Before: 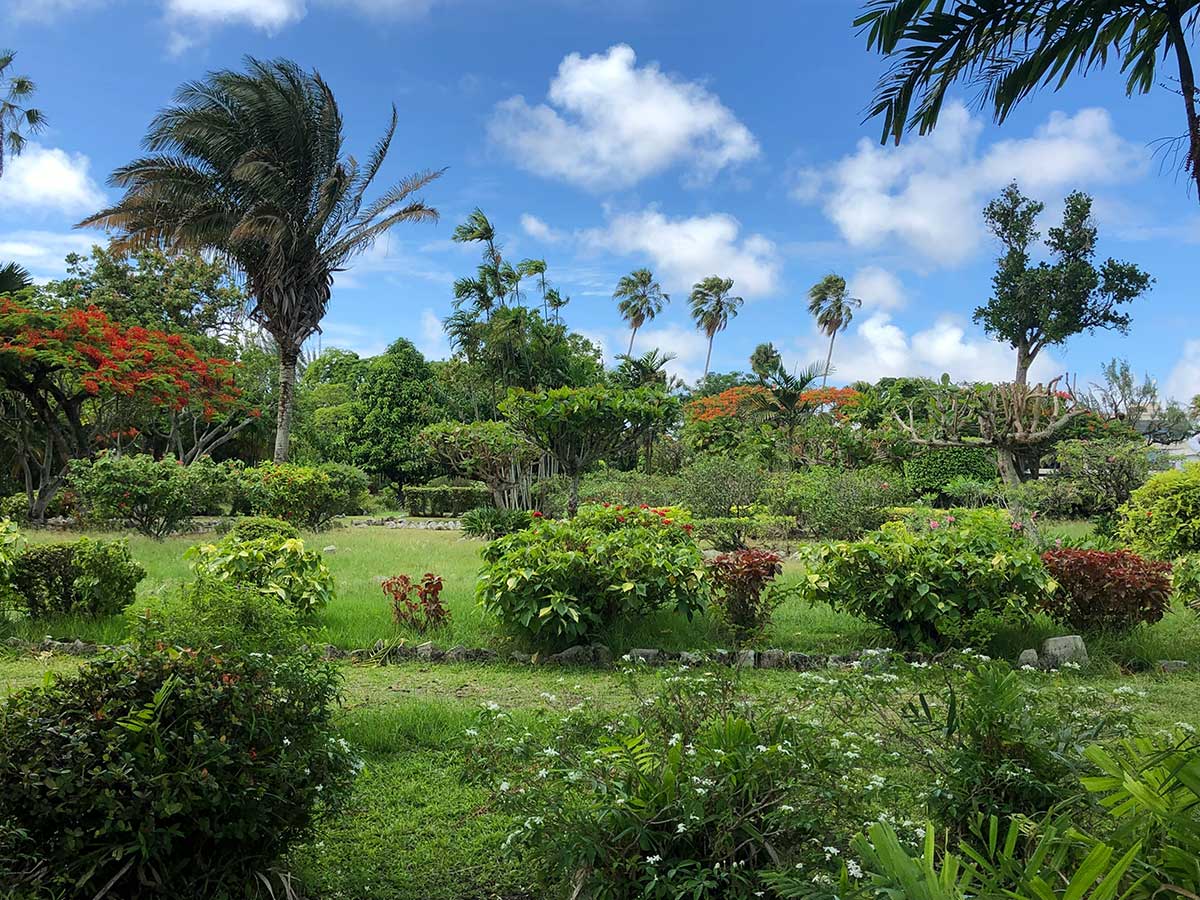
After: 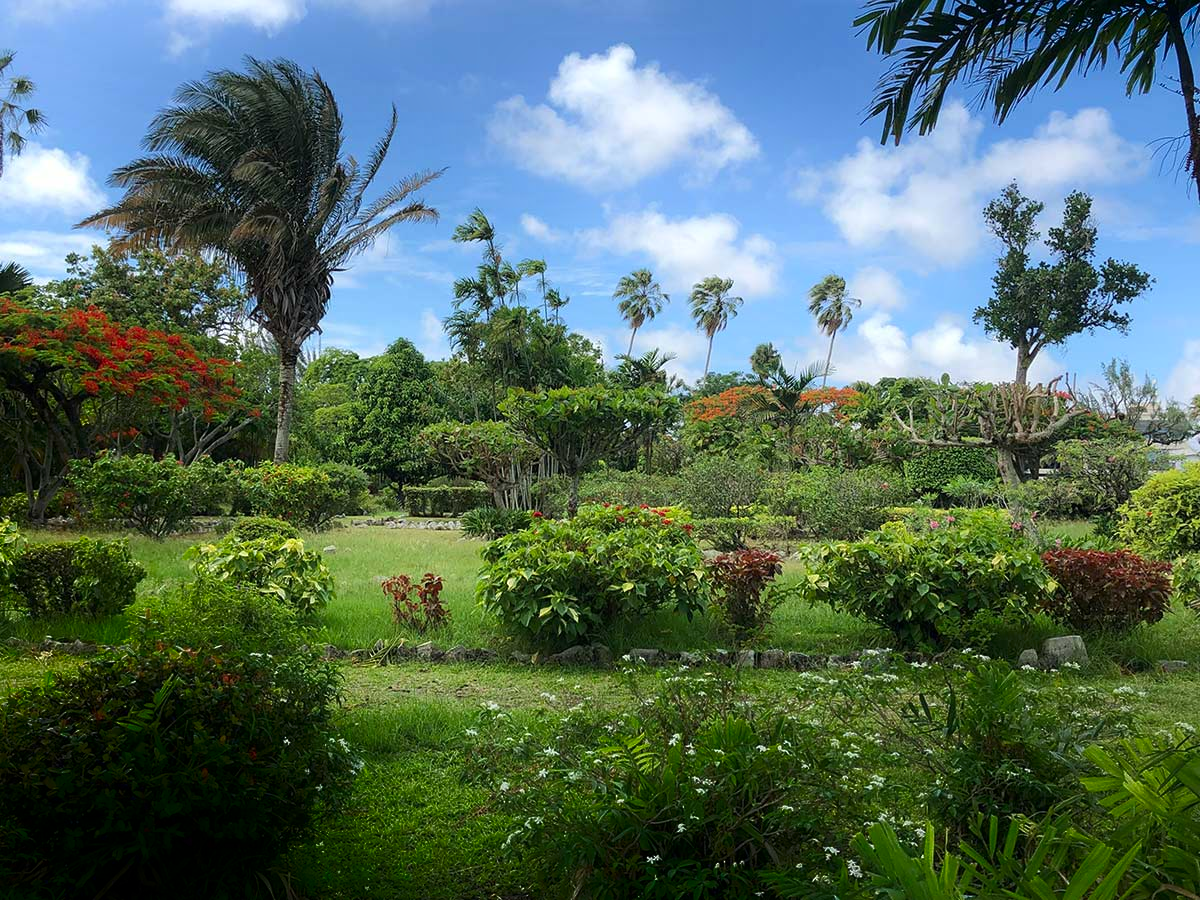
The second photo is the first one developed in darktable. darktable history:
shadows and highlights: shadows -89.06, highlights 89.35, soften with gaussian
